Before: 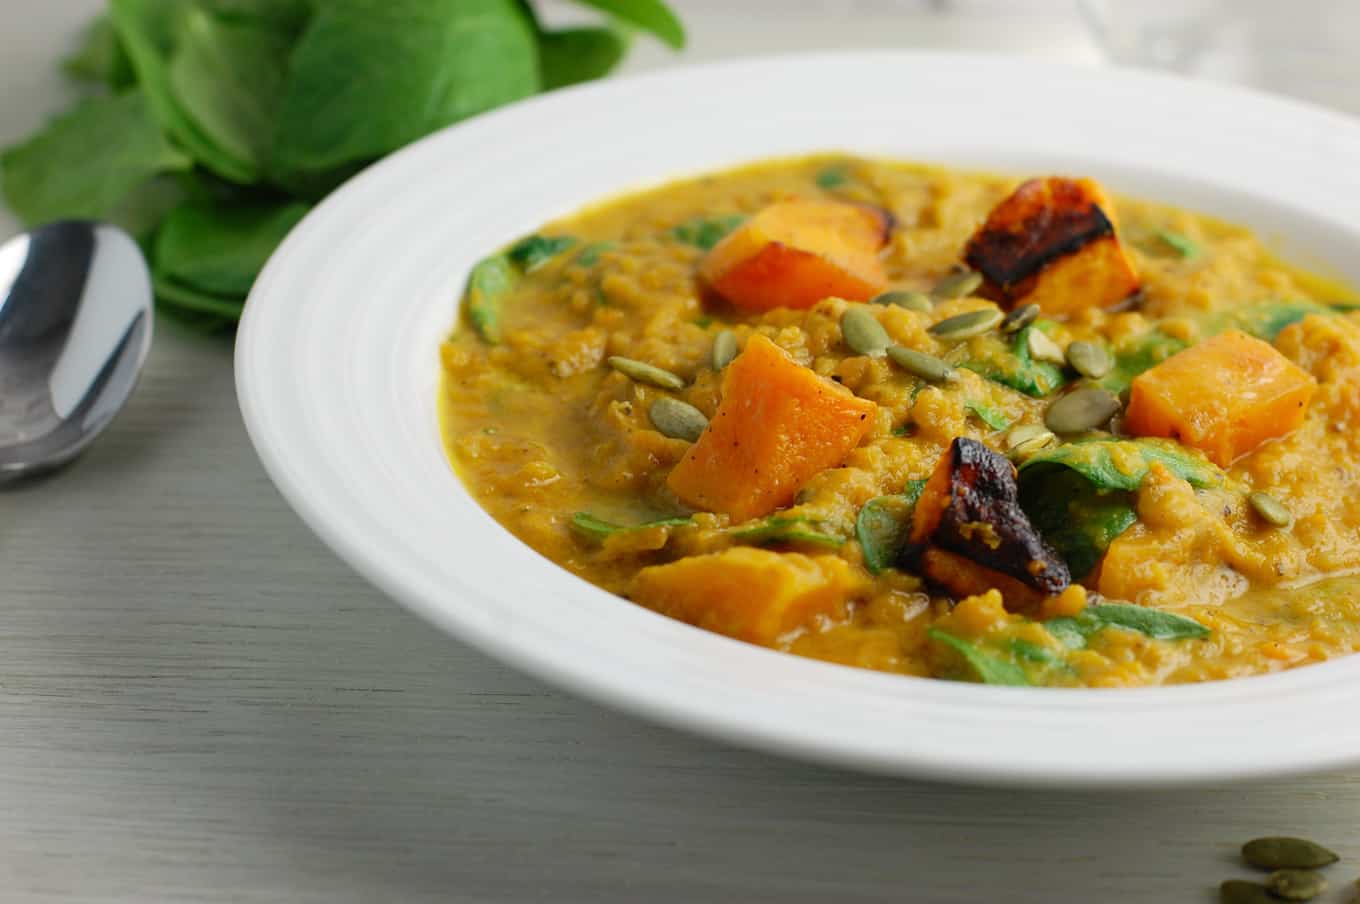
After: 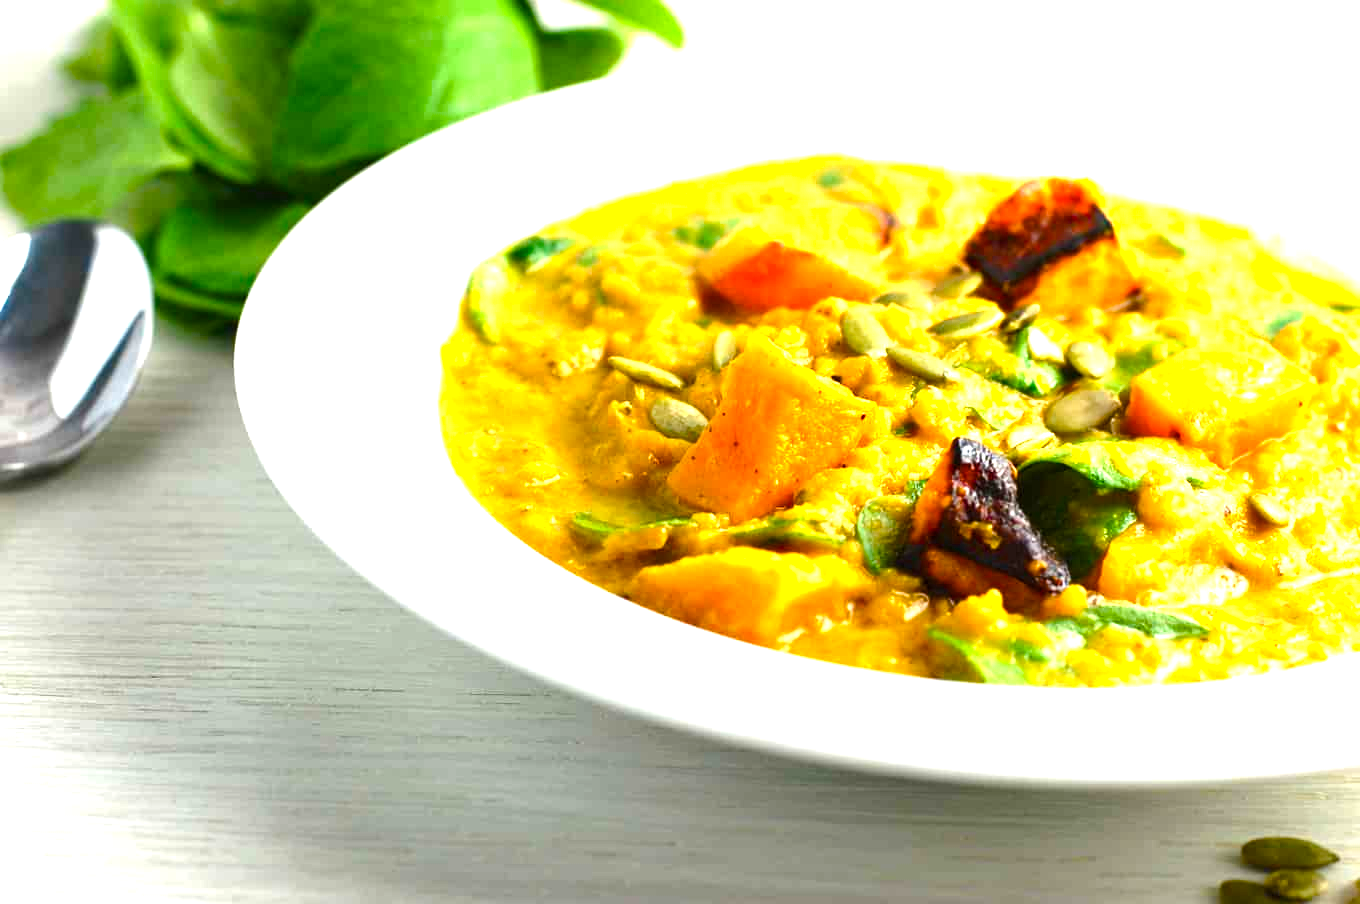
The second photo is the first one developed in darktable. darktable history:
color balance rgb: linear chroma grading › global chroma 8.983%, perceptual saturation grading › global saturation 20%, perceptual saturation grading › highlights -24.963%, perceptual saturation grading › shadows 50.173%, perceptual brilliance grading › global brilliance -4.414%, perceptual brilliance grading › highlights 24.651%, perceptual brilliance grading › mid-tones 6.935%, perceptual brilliance grading › shadows -4.749%
exposure: black level correction 0, exposure 1.096 EV, compensate highlight preservation false
